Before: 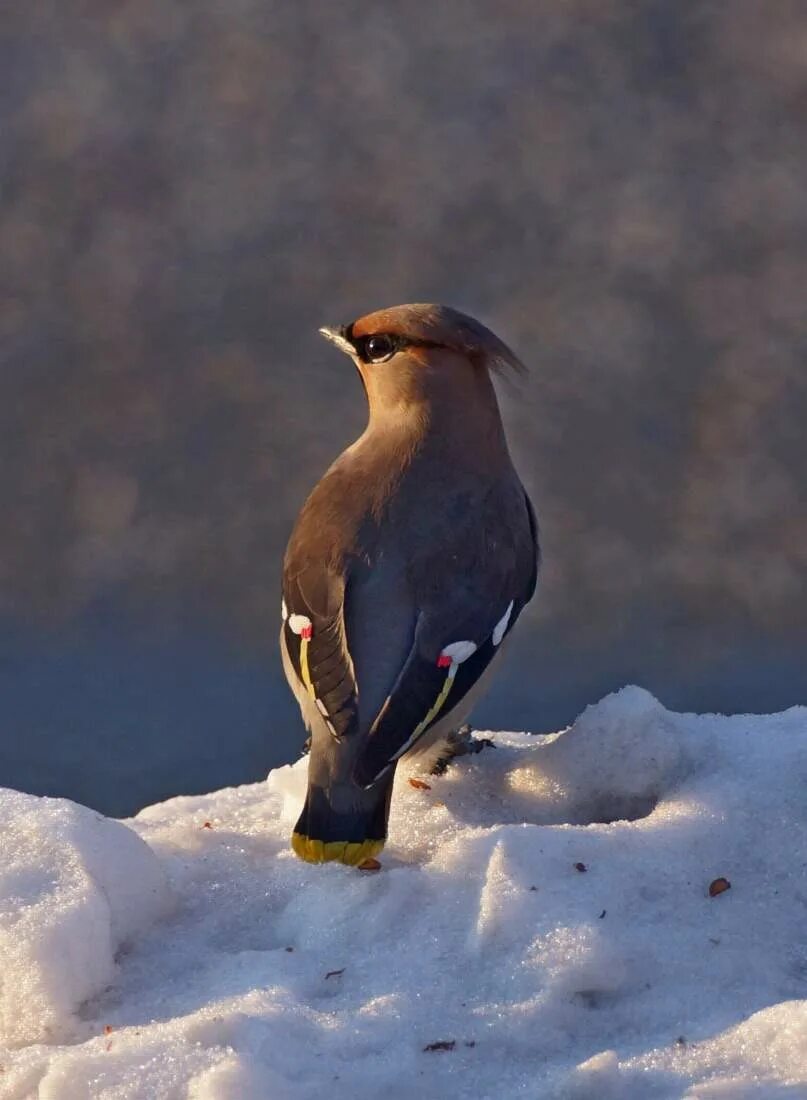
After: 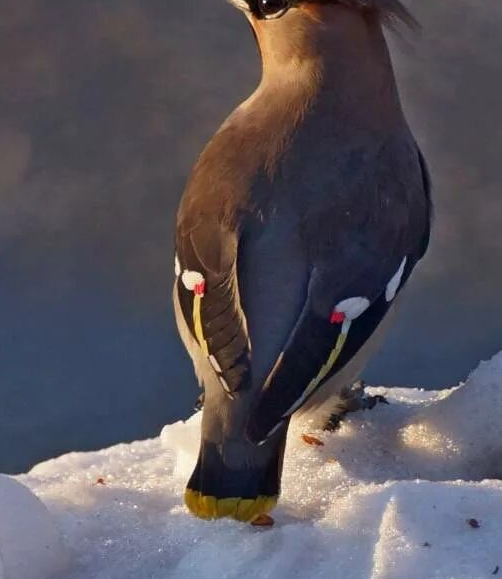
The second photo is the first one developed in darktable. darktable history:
crop: left 13.288%, top 31.325%, right 24.424%, bottom 15.969%
